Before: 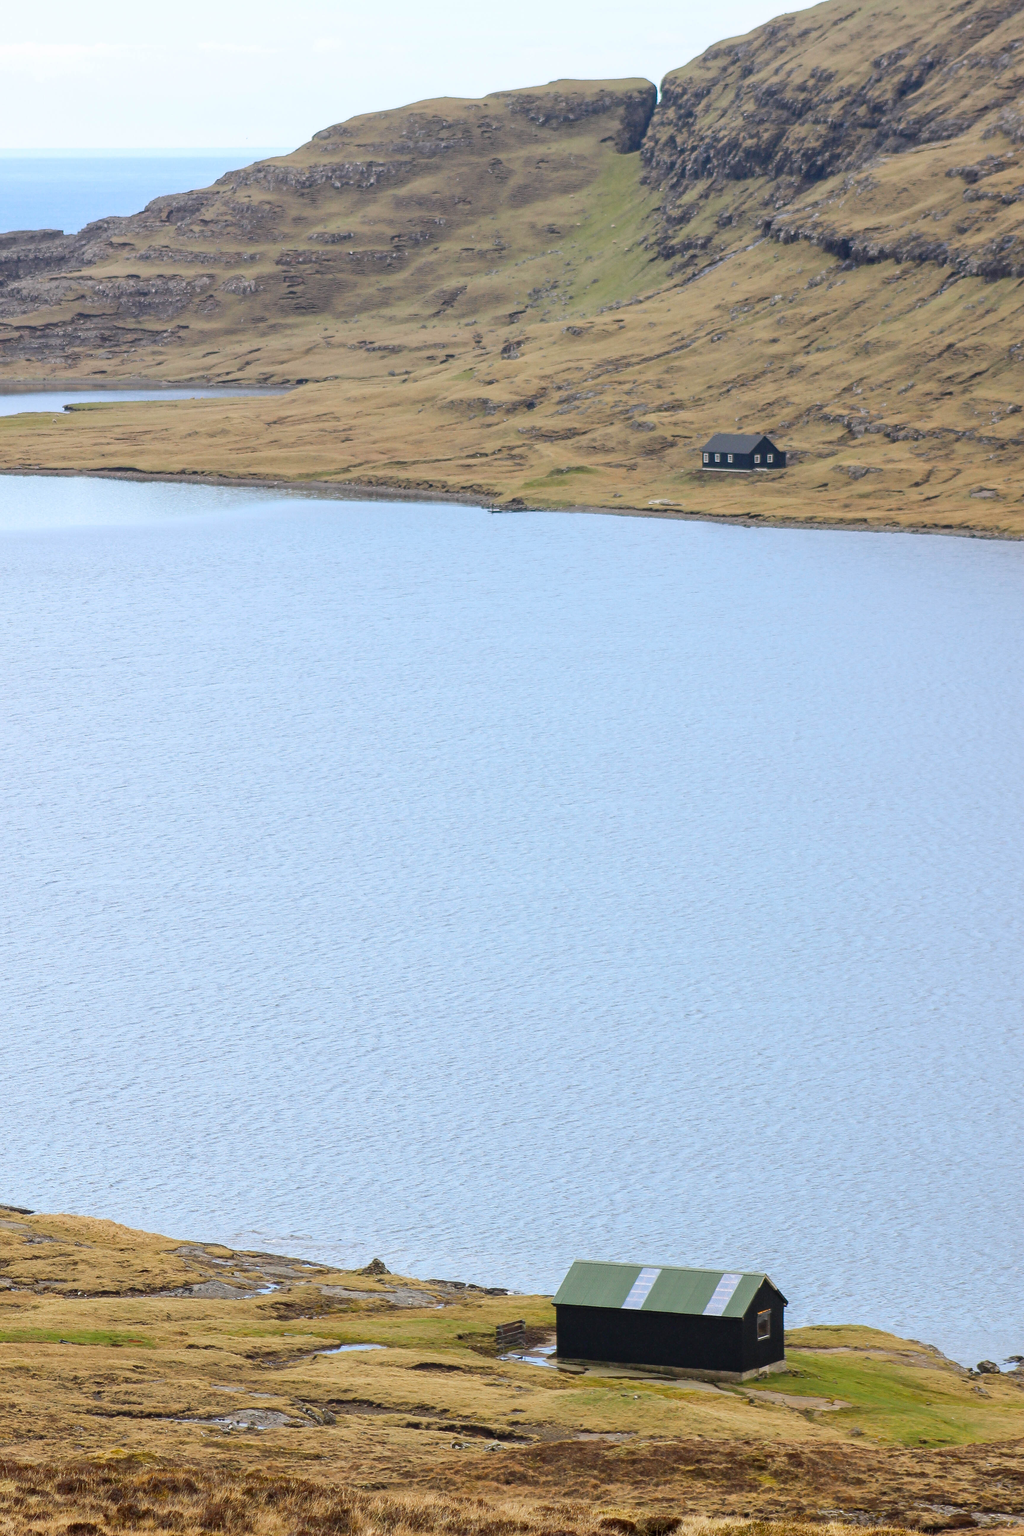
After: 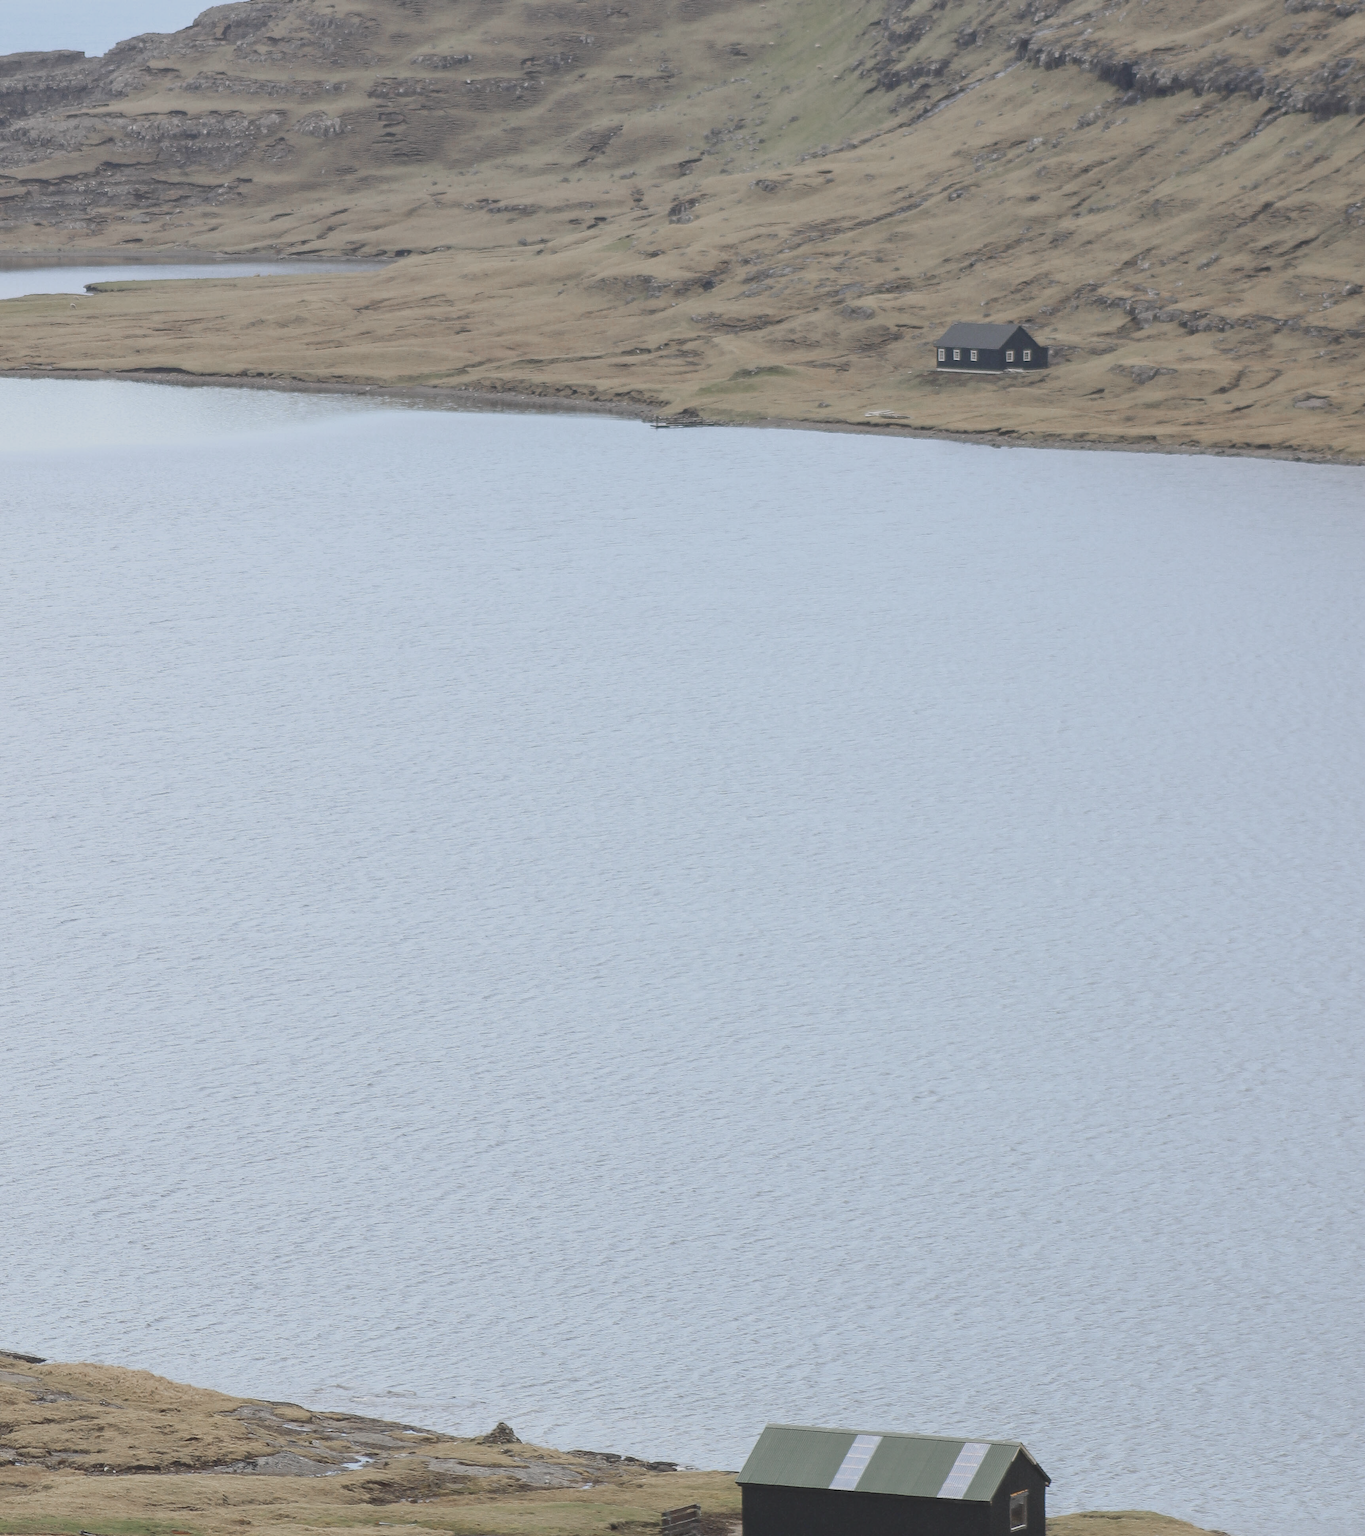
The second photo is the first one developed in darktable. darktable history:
crop and rotate: top 12.5%, bottom 12.5%
contrast brightness saturation: contrast -0.26, saturation -0.43
color zones: curves: ch0 [(0, 0.5) (0.125, 0.4) (0.25, 0.5) (0.375, 0.4) (0.5, 0.4) (0.625, 0.6) (0.75, 0.6) (0.875, 0.5)]; ch1 [(0, 0.35) (0.125, 0.45) (0.25, 0.35) (0.375, 0.35) (0.5, 0.35) (0.625, 0.35) (0.75, 0.45) (0.875, 0.35)]; ch2 [(0, 0.6) (0.125, 0.5) (0.25, 0.5) (0.375, 0.6) (0.5, 0.6) (0.625, 0.5) (0.75, 0.5) (0.875, 0.5)]
